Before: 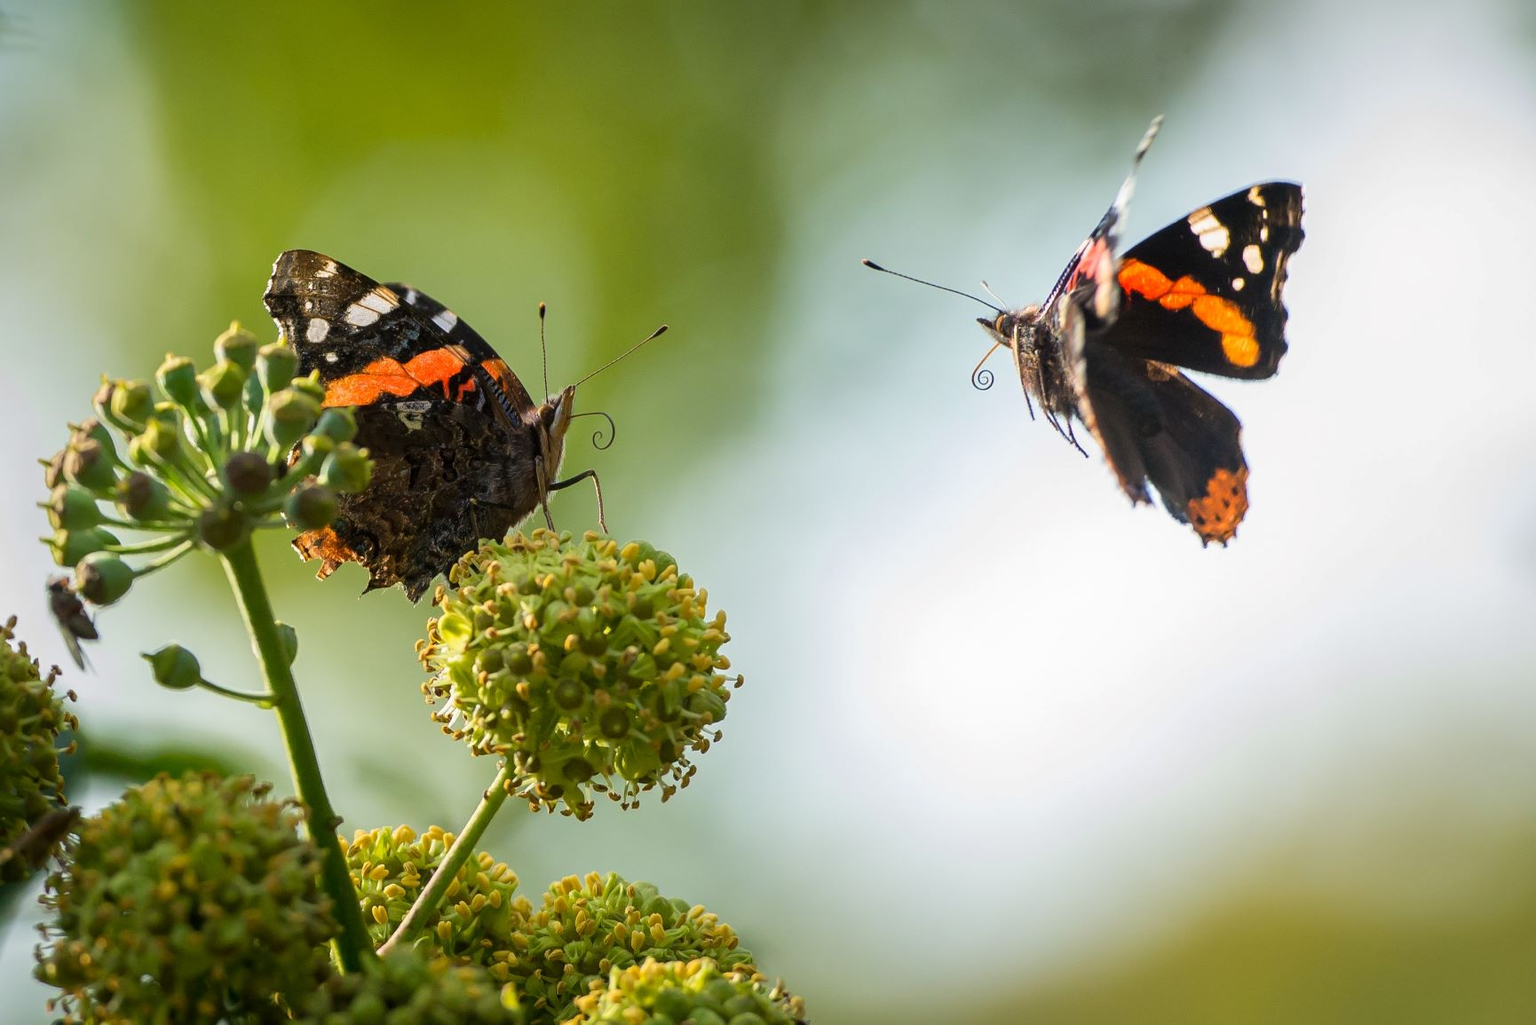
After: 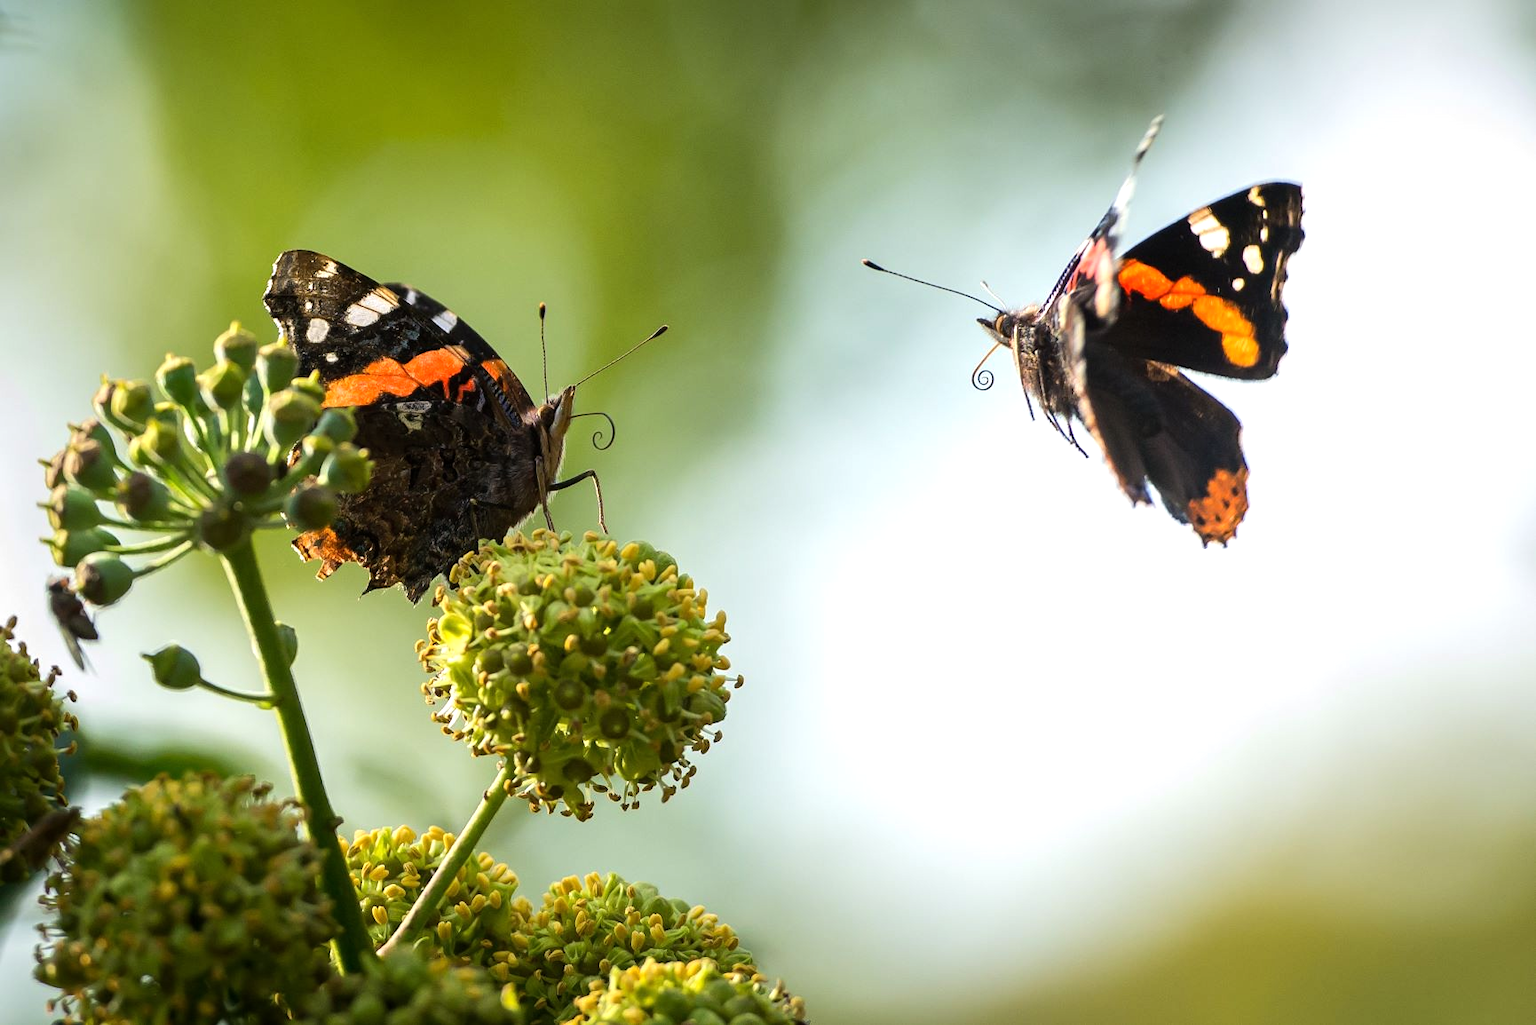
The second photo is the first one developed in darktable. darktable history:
tone equalizer: -8 EV -0.428 EV, -7 EV -0.425 EV, -6 EV -0.312 EV, -5 EV -0.192 EV, -3 EV 0.219 EV, -2 EV 0.356 EV, -1 EV 0.393 EV, +0 EV 0.392 EV, edges refinement/feathering 500, mask exposure compensation -1.57 EV, preserve details no
